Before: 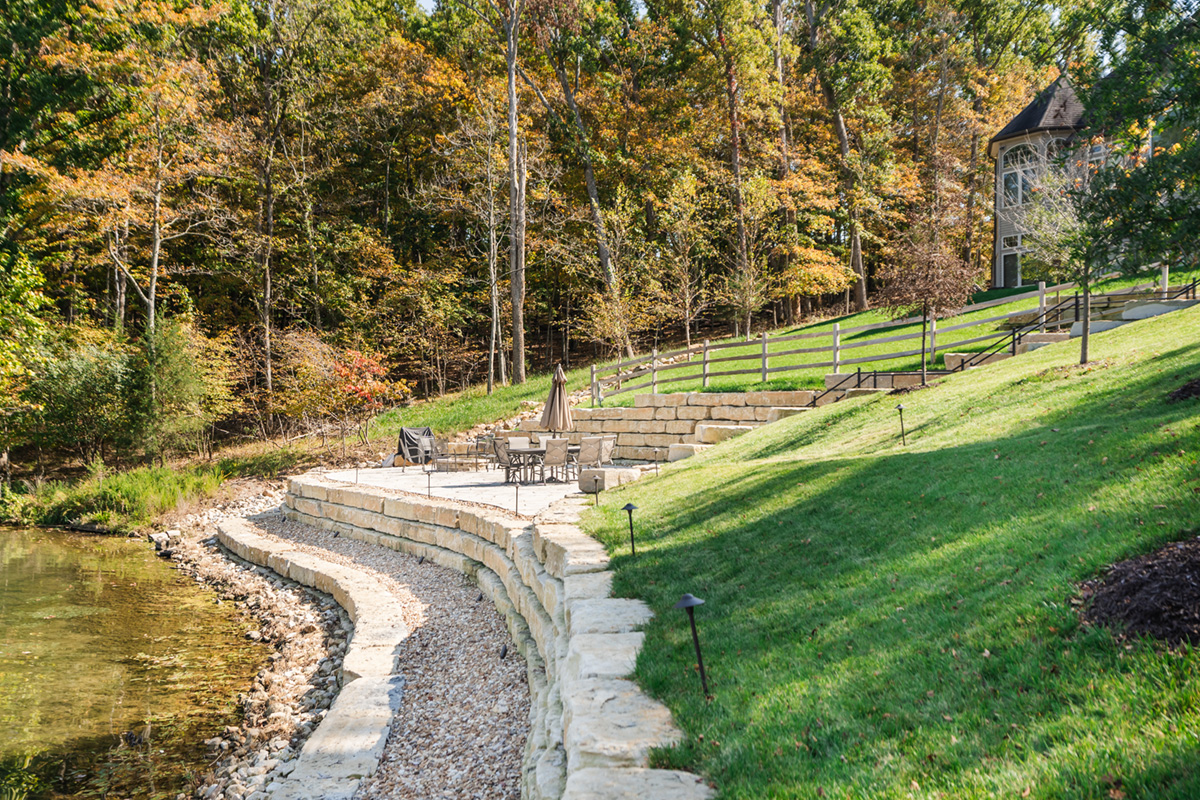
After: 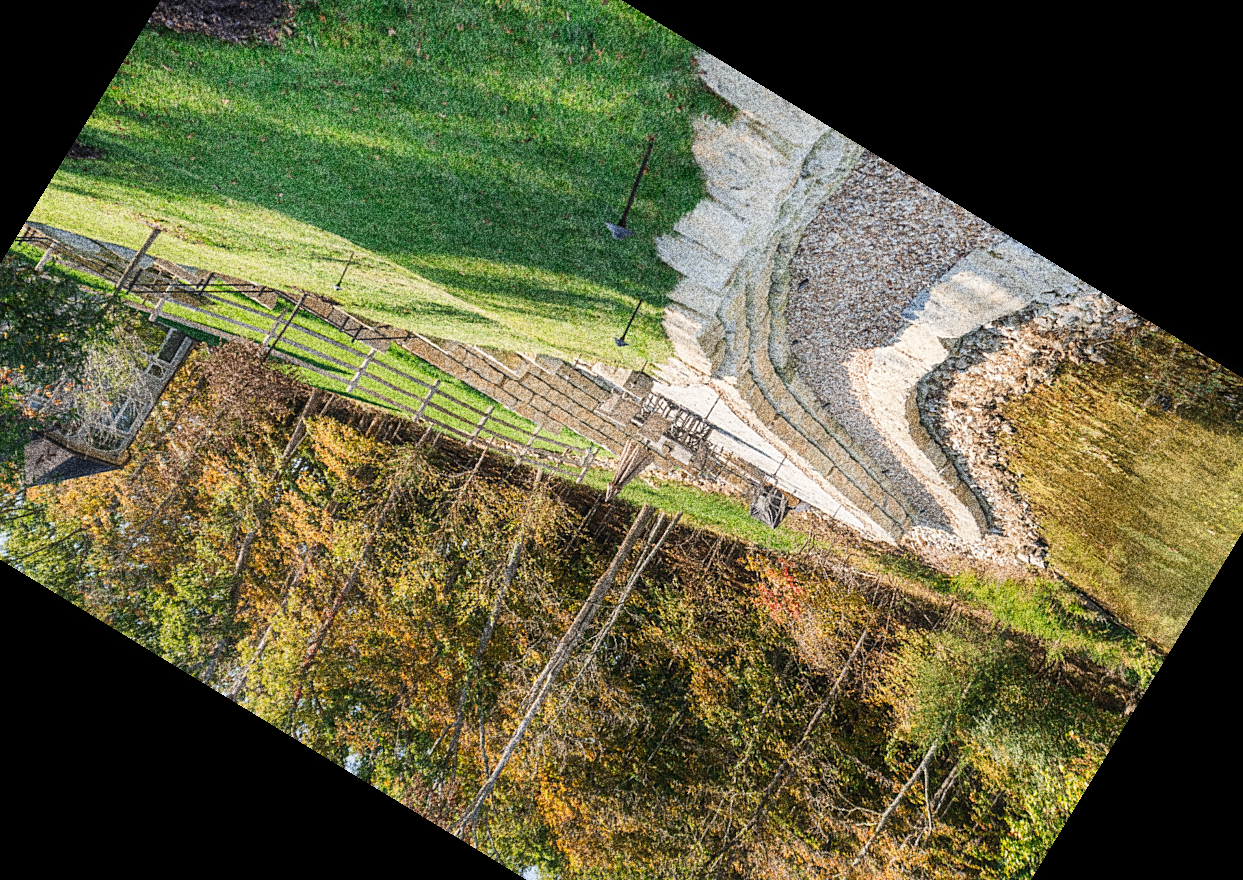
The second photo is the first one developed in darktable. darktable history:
local contrast: highlights 100%, shadows 100%, detail 120%, midtone range 0.2
shadows and highlights: shadows 29.61, highlights -30.47, low approximation 0.01, soften with gaussian
contrast equalizer: y [[0.5, 0.488, 0.462, 0.461, 0.491, 0.5], [0.5 ×6], [0.5 ×6], [0 ×6], [0 ×6]]
crop and rotate: angle 148.68°, left 9.111%, top 15.603%, right 4.588%, bottom 17.041%
grain: coarseness 30.02 ISO, strength 100%
sharpen: amount 0.2
